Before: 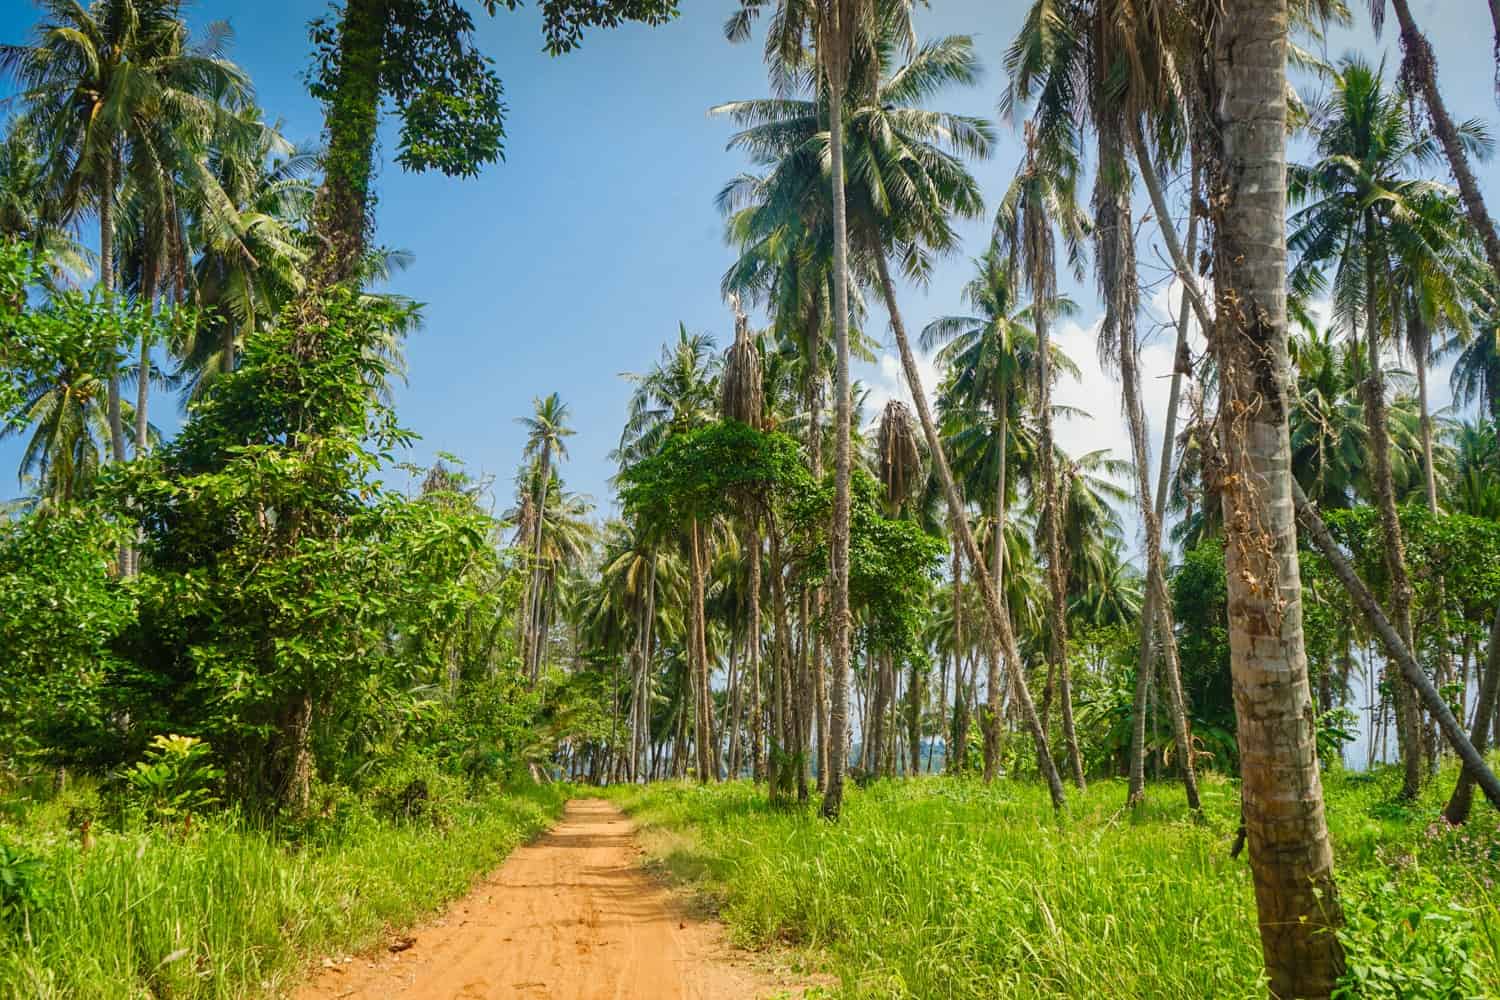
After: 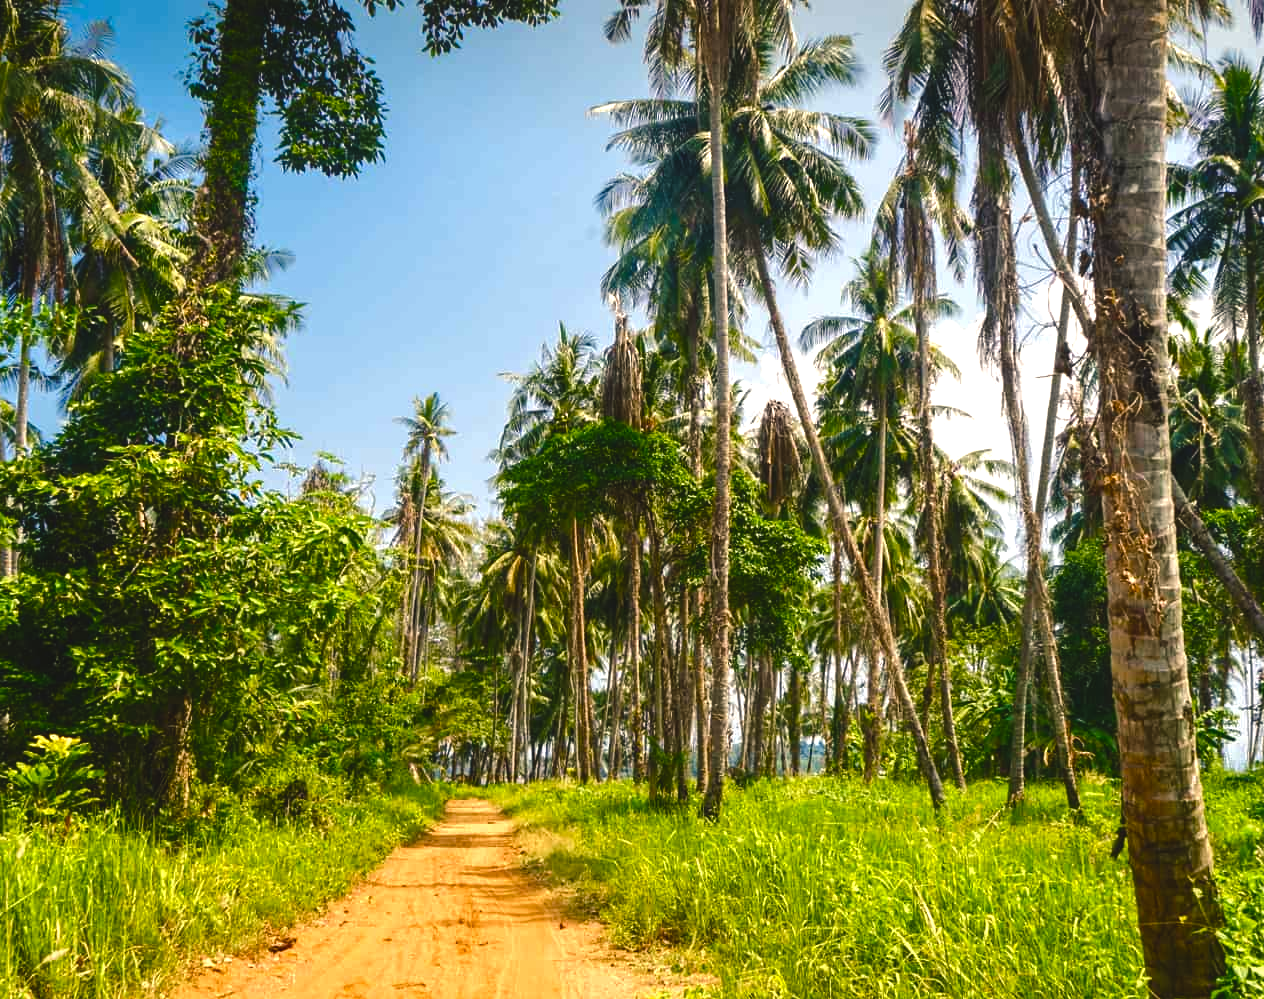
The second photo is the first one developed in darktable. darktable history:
color balance rgb: shadows lift › chroma 2%, shadows lift › hue 247.2°, power › chroma 0.3%, power › hue 25.2°, highlights gain › chroma 3%, highlights gain › hue 60°, global offset › luminance 0.75%, perceptual saturation grading › global saturation 20%, perceptual saturation grading › highlights -20%, perceptual saturation grading › shadows 30%, global vibrance 20%
tone equalizer: -8 EV -0.75 EV, -7 EV -0.7 EV, -6 EV -0.6 EV, -5 EV -0.4 EV, -3 EV 0.4 EV, -2 EV 0.6 EV, -1 EV 0.7 EV, +0 EV 0.75 EV, edges refinement/feathering 500, mask exposure compensation -1.57 EV, preserve details no
crop: left 8.026%, right 7.374%
base curve: curves: ch0 [(0, 0) (0.74, 0.67) (1, 1)]
